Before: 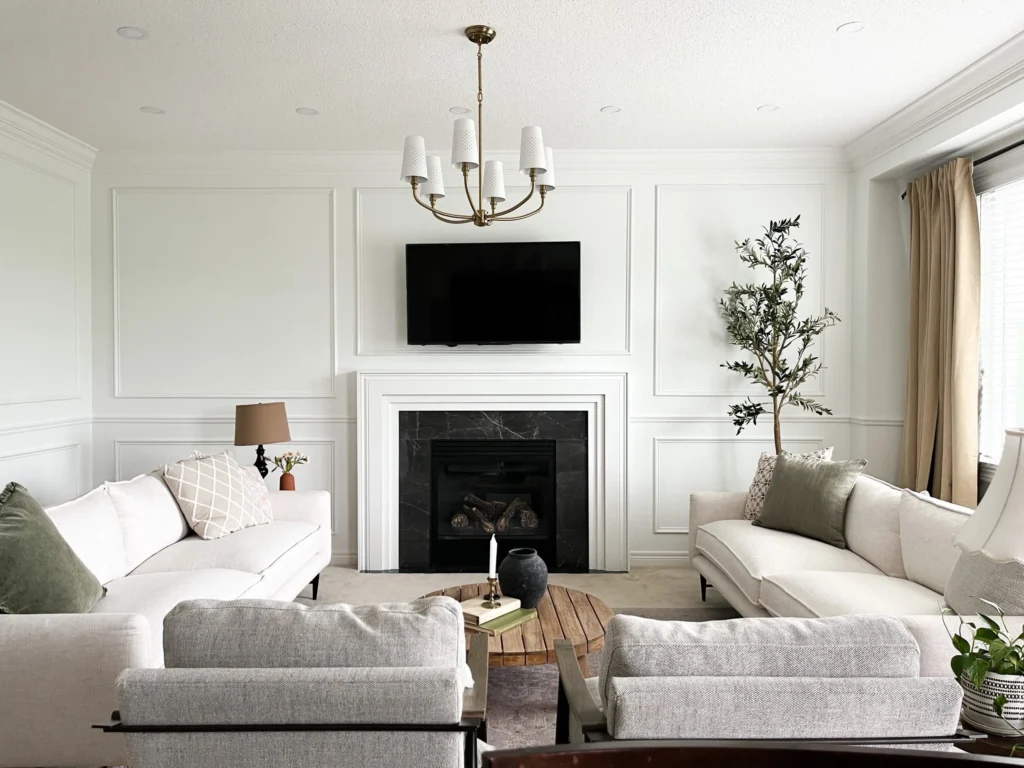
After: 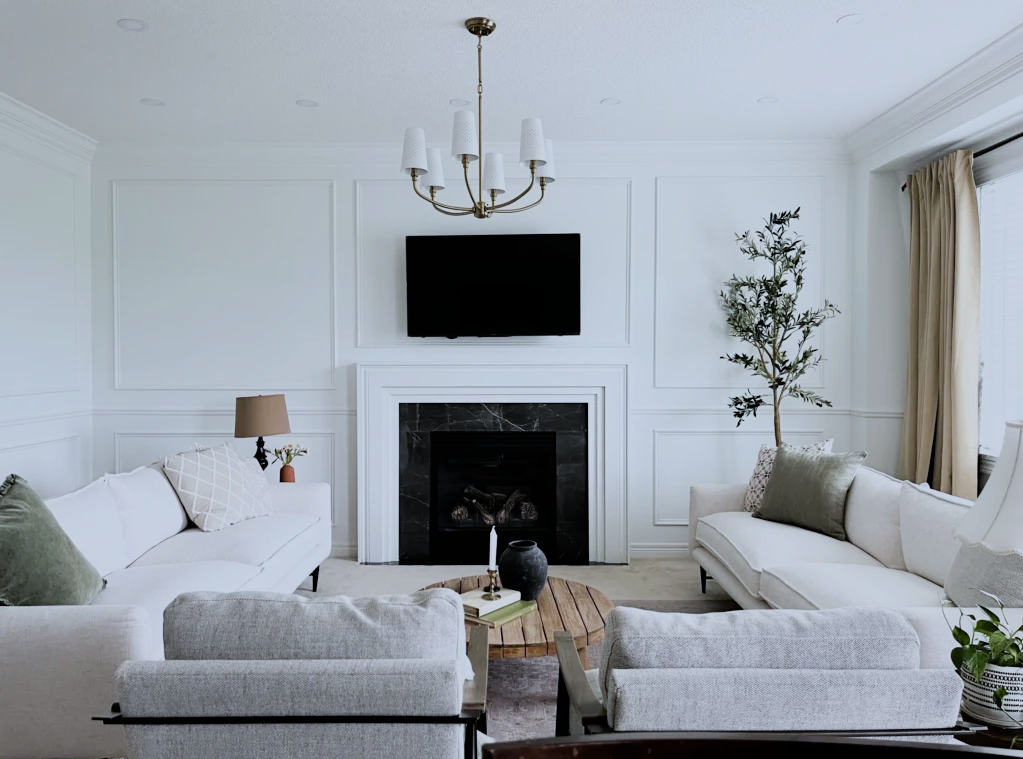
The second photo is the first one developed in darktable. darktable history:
filmic rgb: black relative exposure -7.65 EV, white relative exposure 4.56 EV, hardness 3.61, contrast 1.05
crop: top 1.049%, right 0.001%
white balance: red 0.931, blue 1.11
